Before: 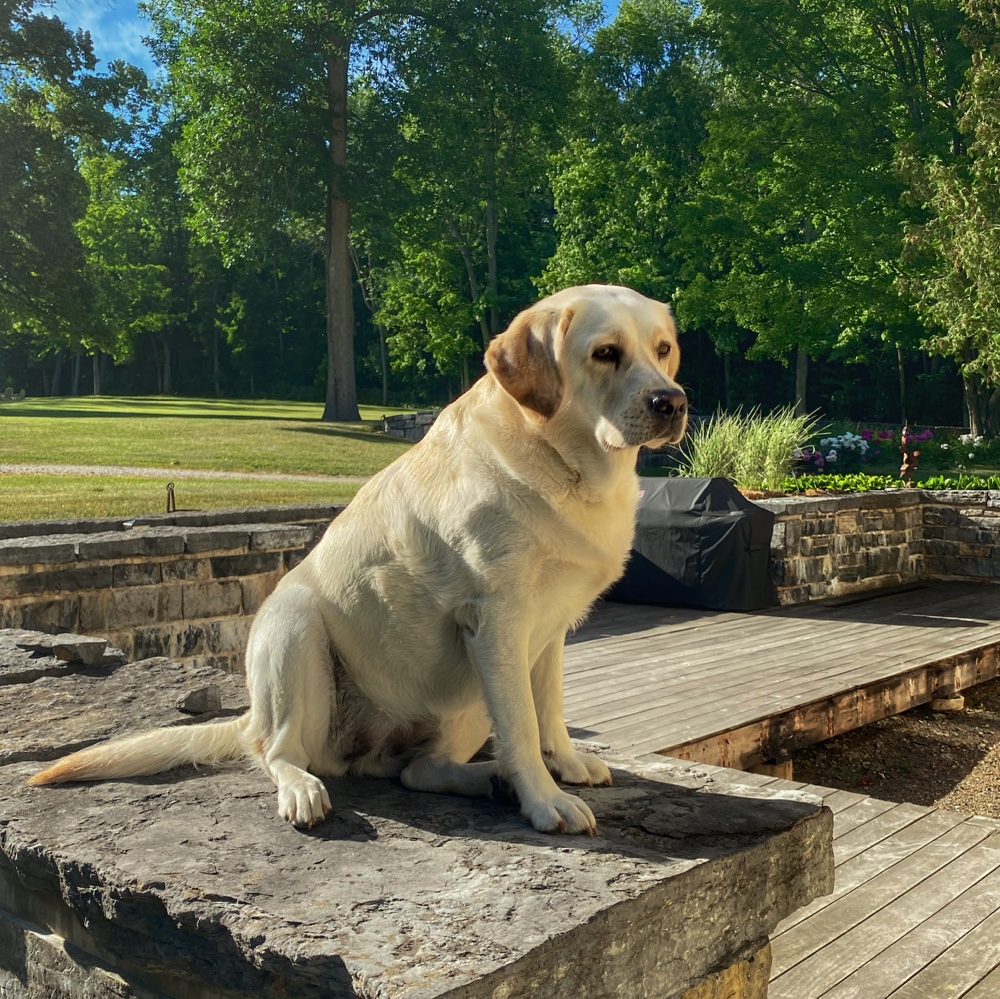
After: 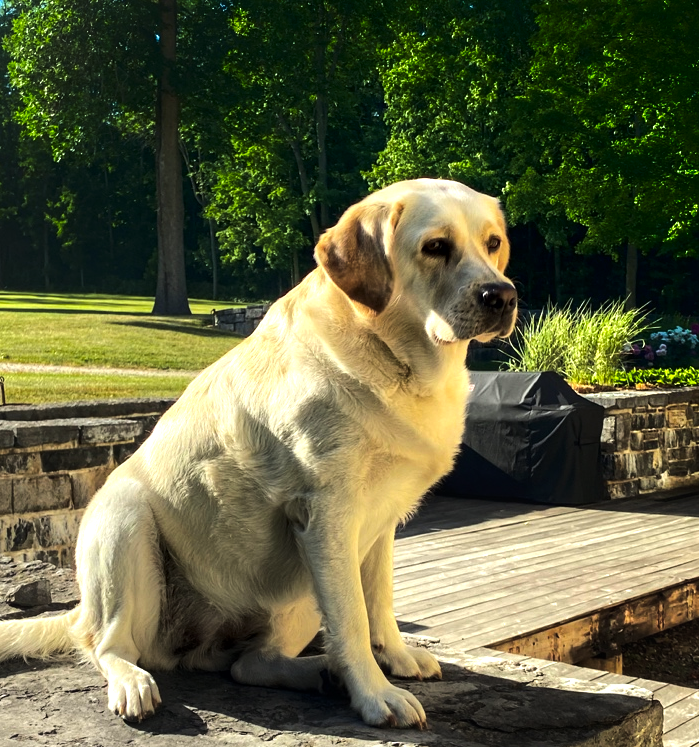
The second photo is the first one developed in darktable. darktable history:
crop and rotate: left 17.046%, top 10.659%, right 12.989%, bottom 14.553%
color balance rgb: global offset › luminance 0.71%, perceptual saturation grading › global saturation -11.5%, perceptual brilliance grading › highlights 17.77%, perceptual brilliance grading › mid-tones 31.71%, perceptual brilliance grading › shadows -31.01%, global vibrance 50%
shadows and highlights: shadows -70, highlights 35, soften with gaussian
local contrast: mode bilateral grid, contrast 25, coarseness 60, detail 151%, midtone range 0.2
